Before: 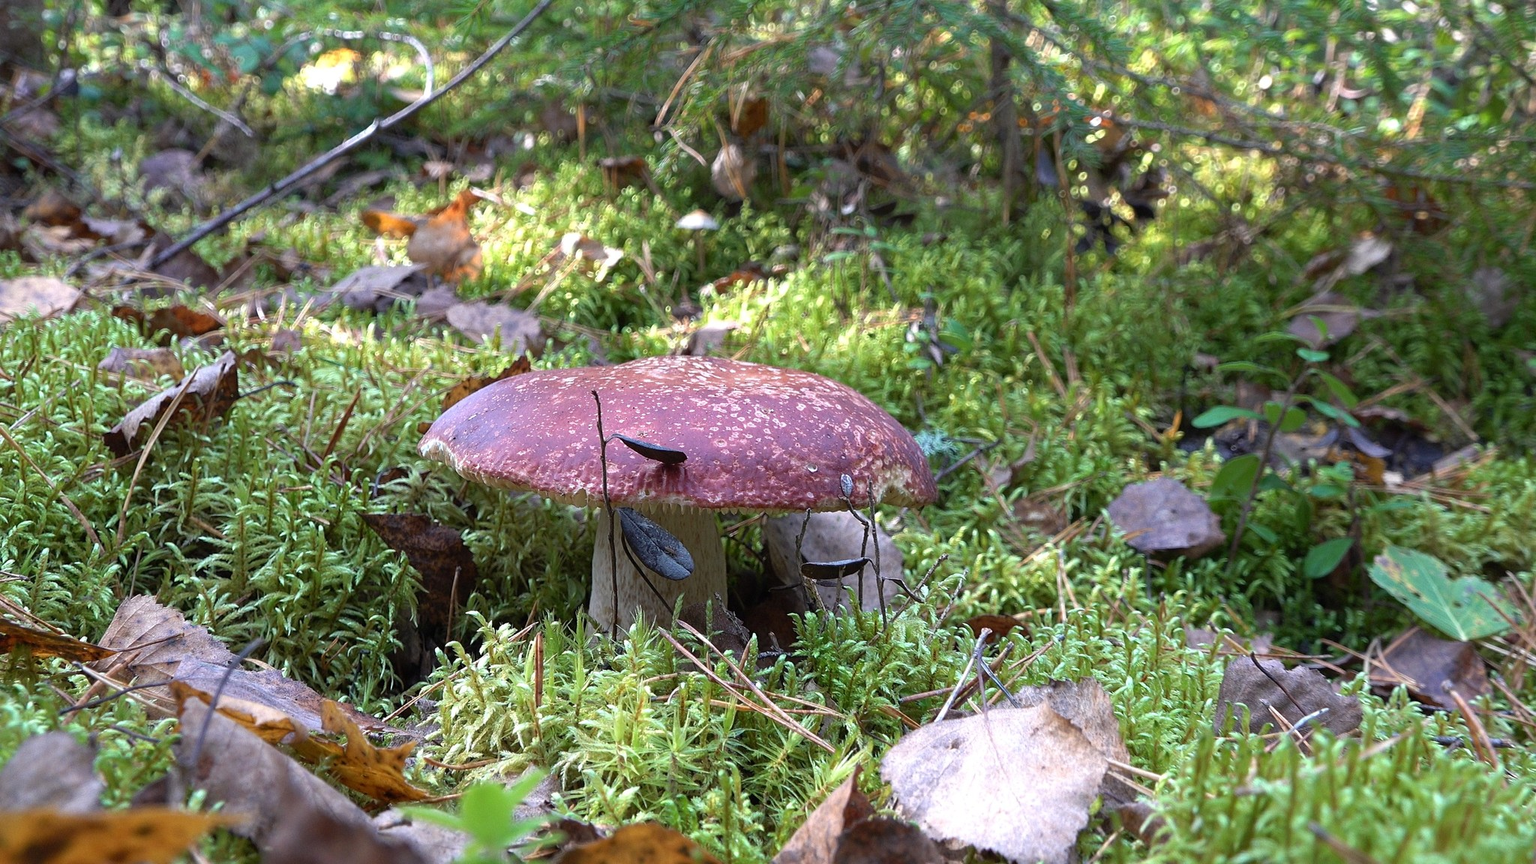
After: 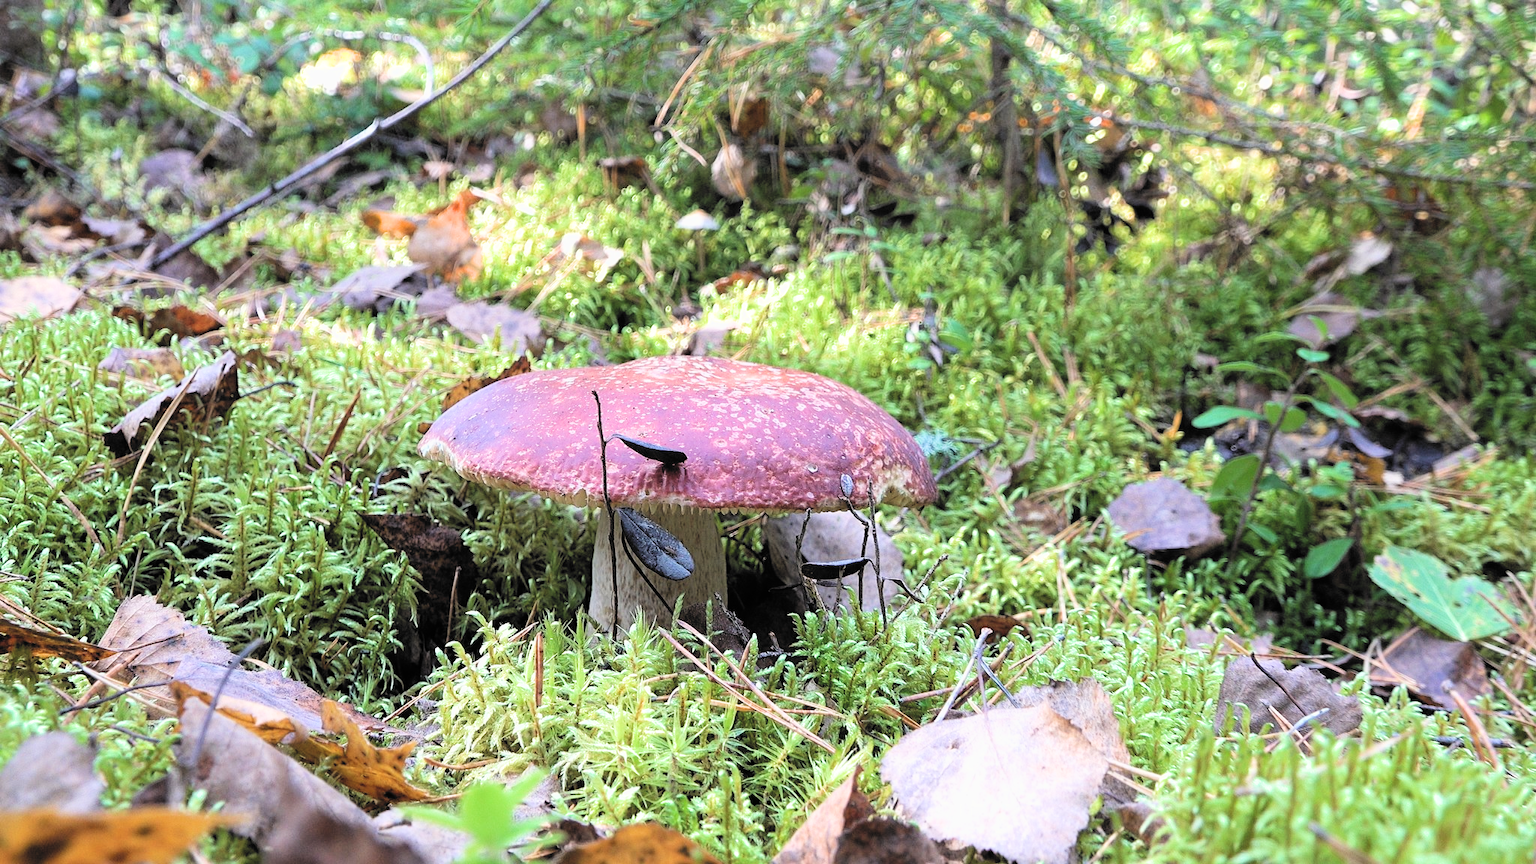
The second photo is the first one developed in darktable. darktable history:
exposure: black level correction -0.005, exposure 1.006 EV, compensate exposure bias true, compensate highlight preservation false
filmic rgb: black relative exposure -5.08 EV, white relative exposure 3.99 EV, hardness 2.9, contrast 1.298, highlights saturation mix -29%, color science v6 (2022)
